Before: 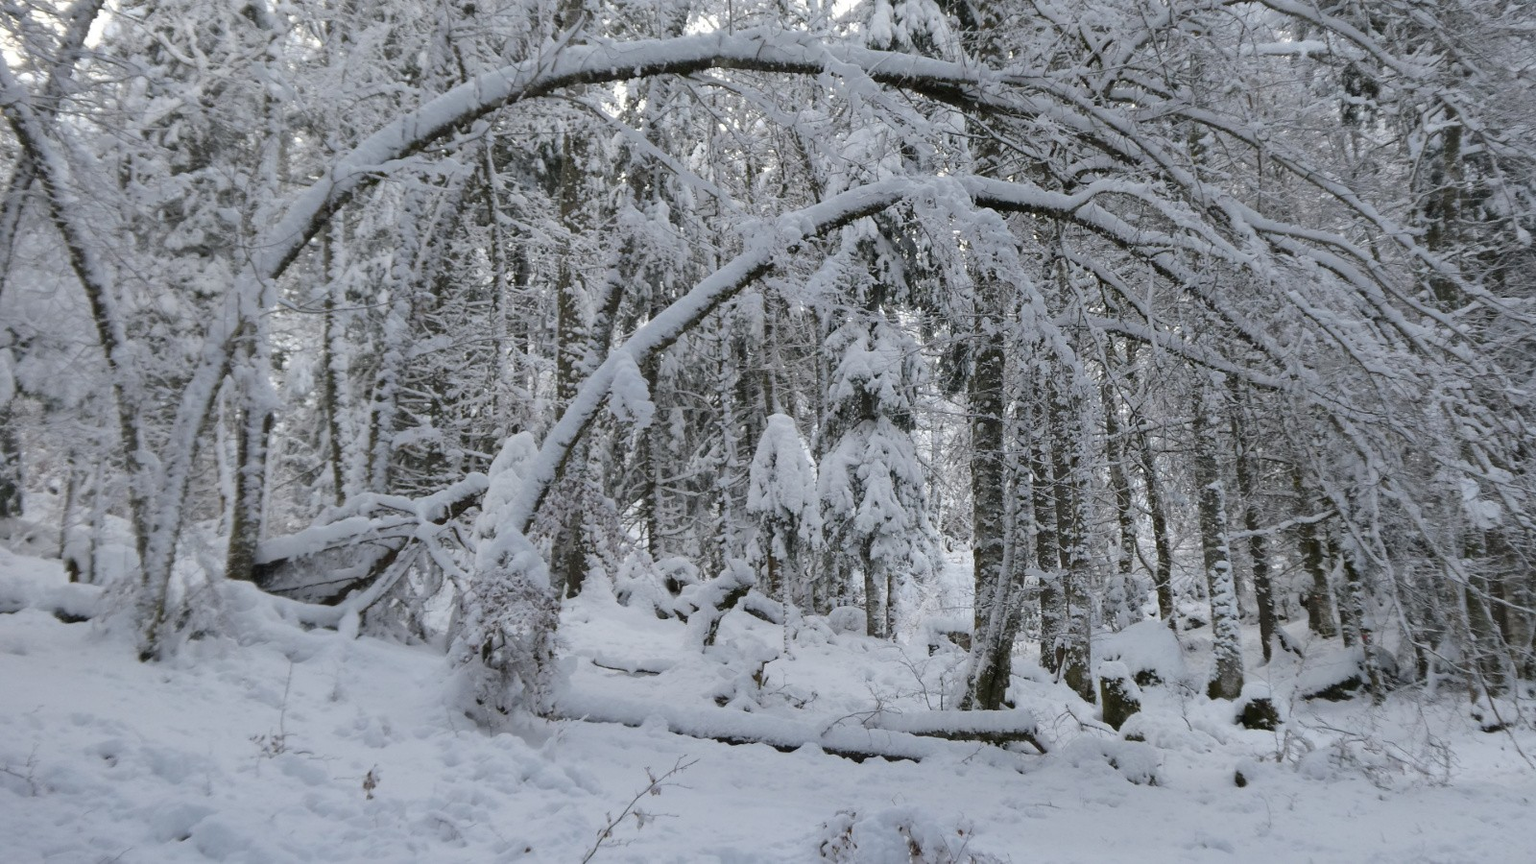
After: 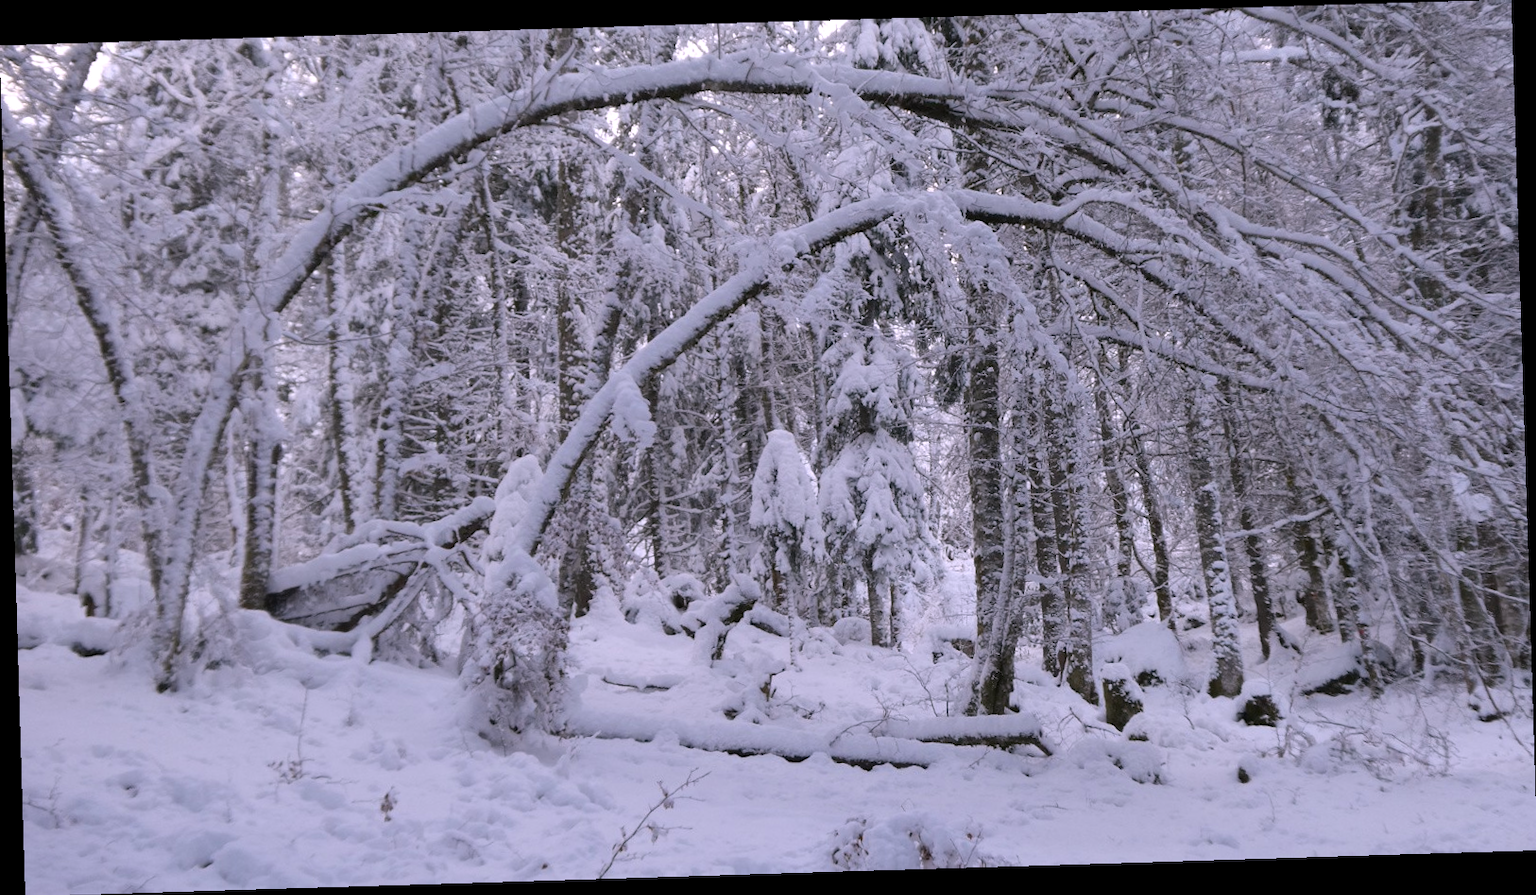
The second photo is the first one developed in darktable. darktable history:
tone equalizer: on, module defaults
rotate and perspective: rotation -1.75°, automatic cropping off
white balance: red 1.066, blue 1.119
